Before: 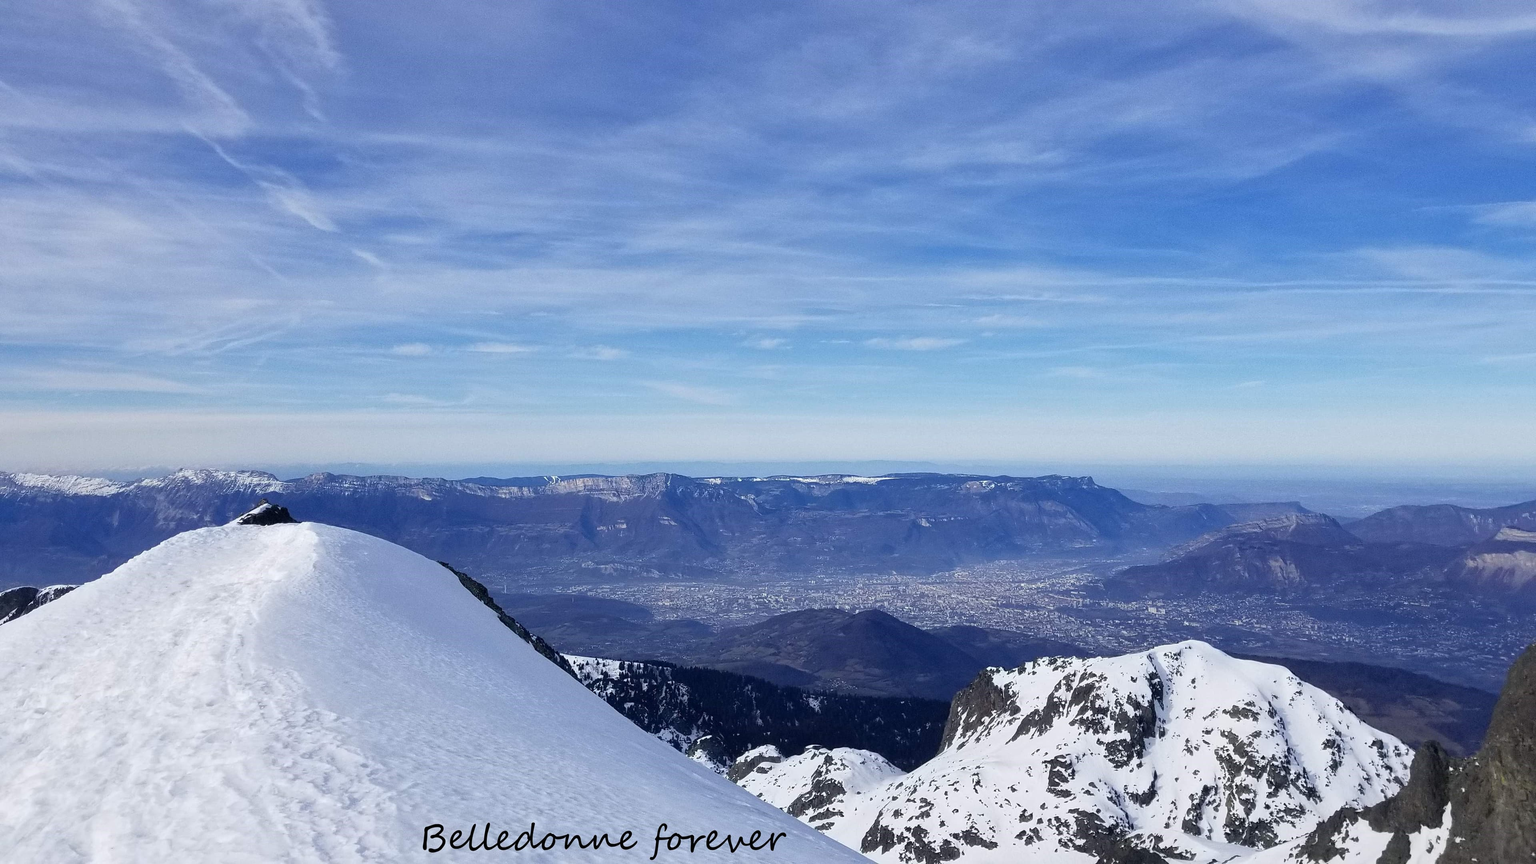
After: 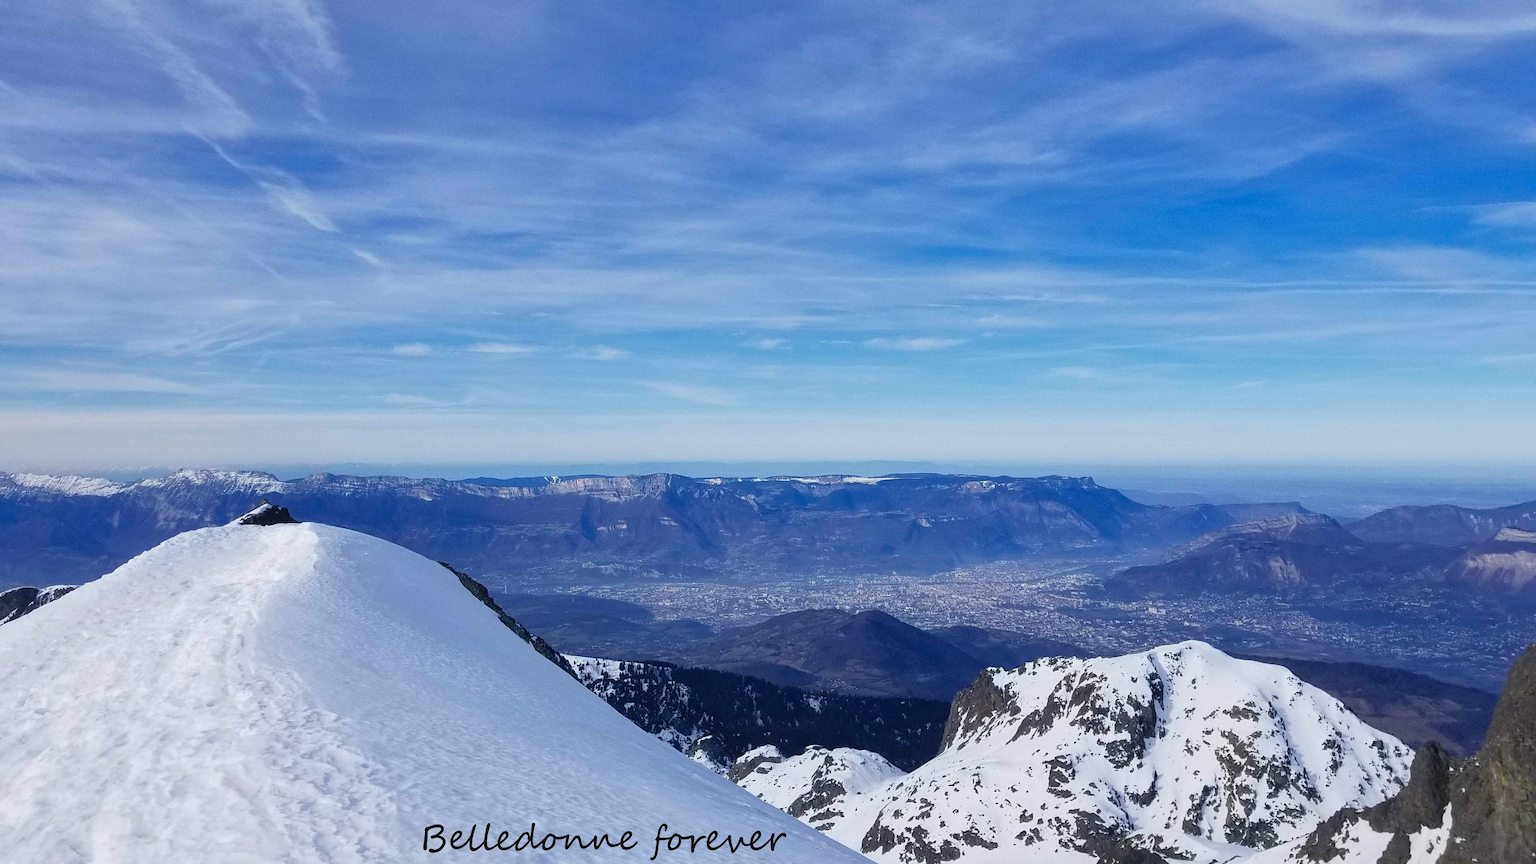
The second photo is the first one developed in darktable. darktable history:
contrast brightness saturation: contrast -0.1, saturation -0.1
levels: levels [0, 0.492, 0.984]
color balance rgb: perceptual saturation grading › global saturation 25%, global vibrance 20%
color zones: curves: ch0 [(0, 0.5) (0.143, 0.5) (0.286, 0.5) (0.429, 0.5) (0.571, 0.5) (0.714, 0.476) (0.857, 0.5) (1, 0.5)]; ch2 [(0, 0.5) (0.143, 0.5) (0.286, 0.5) (0.429, 0.5) (0.571, 0.5) (0.714, 0.487) (0.857, 0.5) (1, 0.5)]
local contrast: highlights 100%, shadows 100%, detail 120%, midtone range 0.2
